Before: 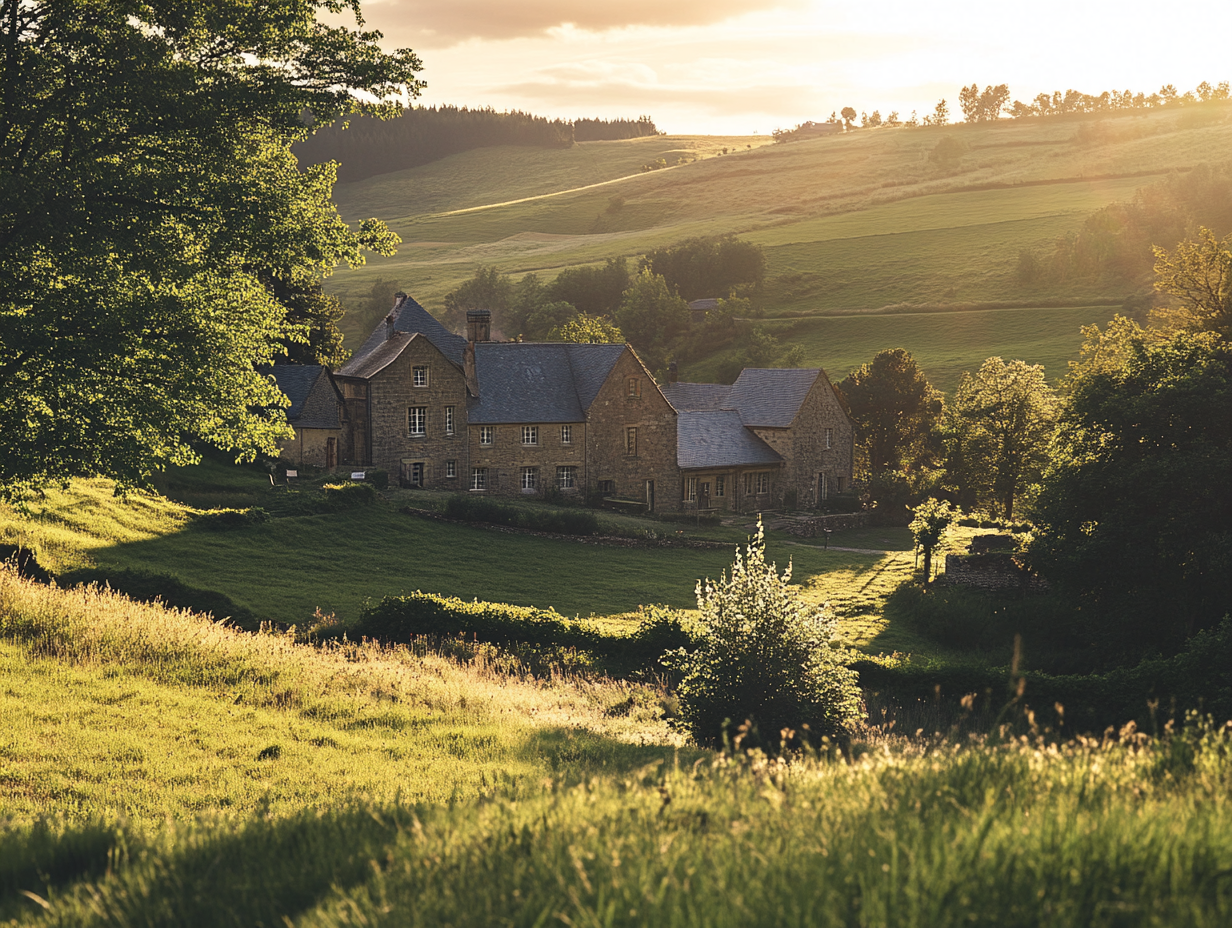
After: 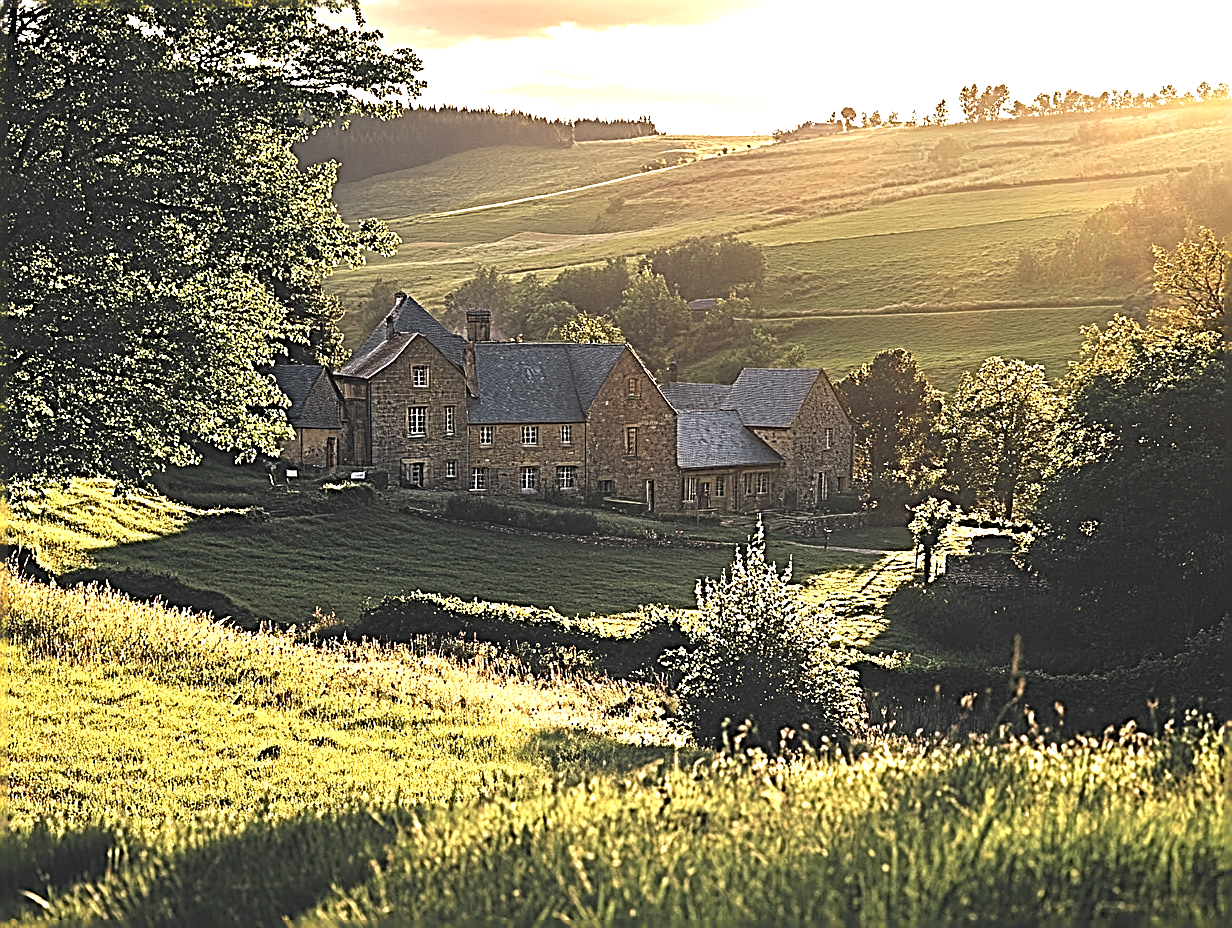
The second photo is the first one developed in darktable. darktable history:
exposure: black level correction 0, exposure 0.7 EV, compensate exposure bias true, compensate highlight preservation false
sharpen: radius 3.158, amount 1.731
color zones: curves: ch0 [(0.035, 0.242) (0.25, 0.5) (0.384, 0.214) (0.488, 0.255) (0.75, 0.5)]; ch1 [(0.063, 0.379) (0.25, 0.5) (0.354, 0.201) (0.489, 0.085) (0.729, 0.271)]; ch2 [(0.25, 0.5) (0.38, 0.517) (0.442, 0.51) (0.735, 0.456)]
